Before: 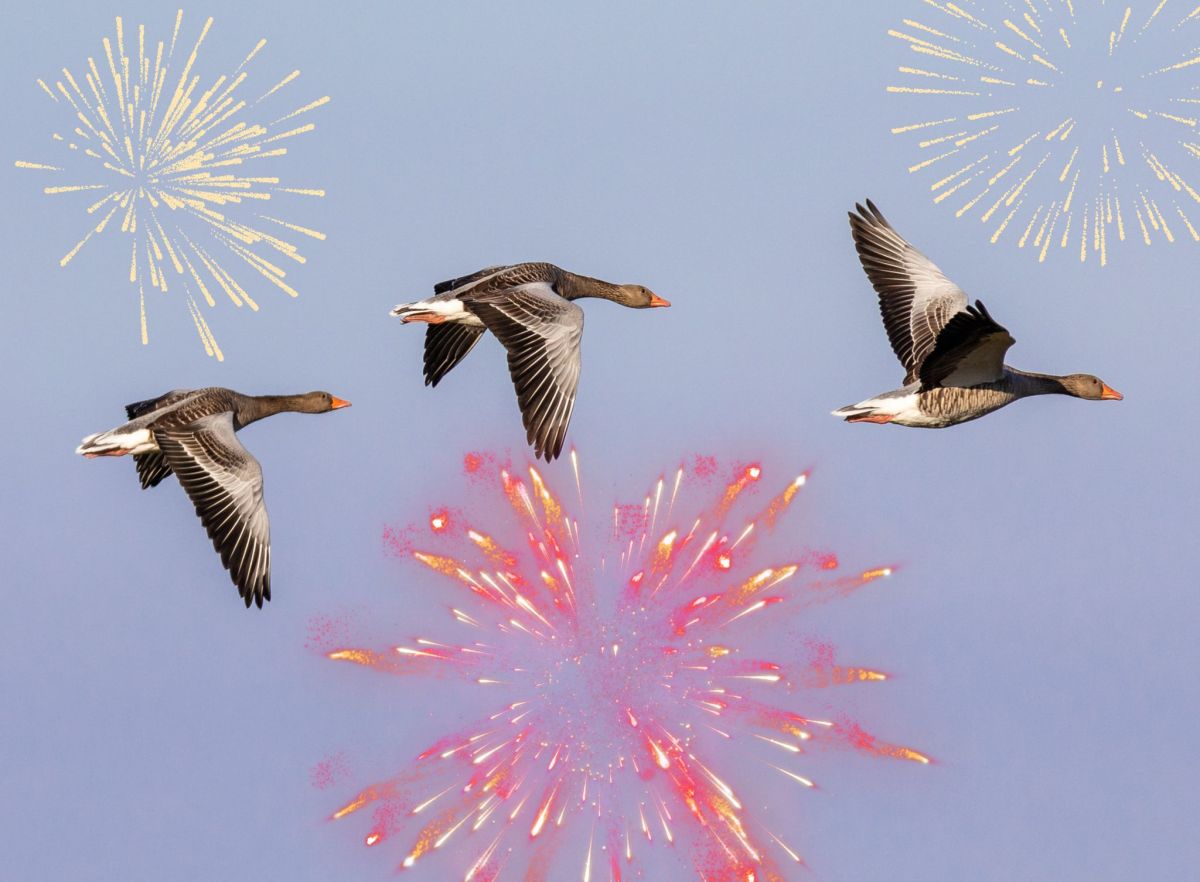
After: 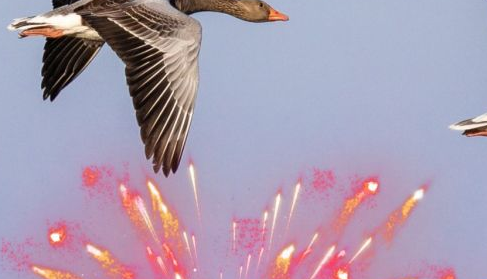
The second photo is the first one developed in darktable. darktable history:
crop: left 31.846%, top 32.5%, right 27.519%, bottom 35.851%
